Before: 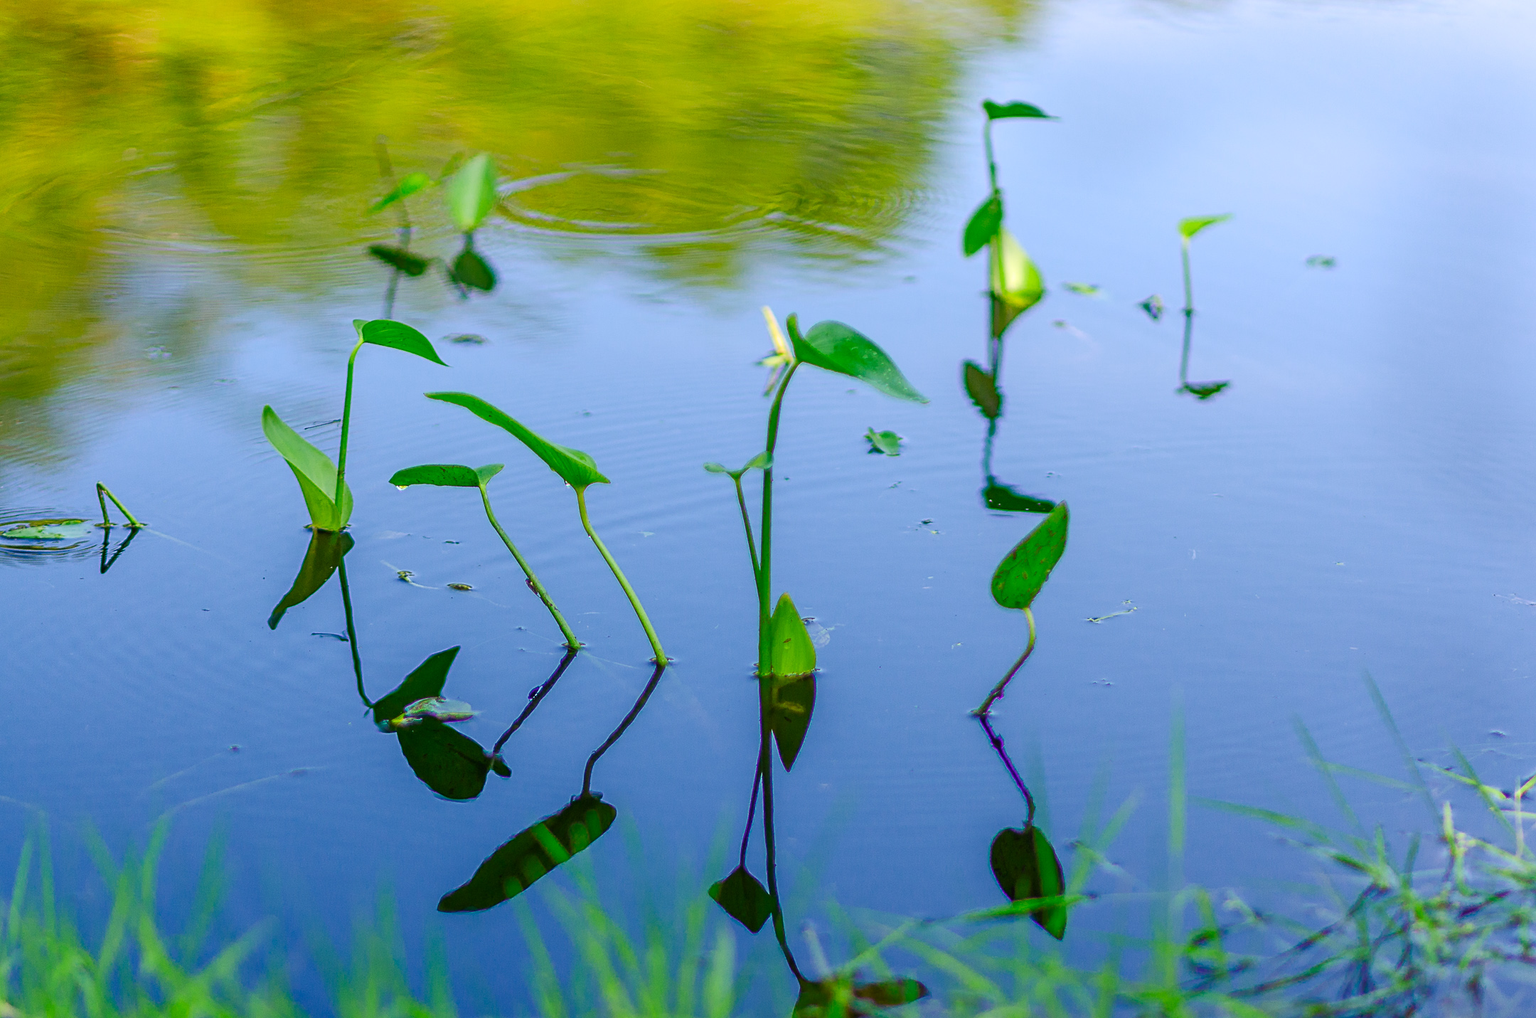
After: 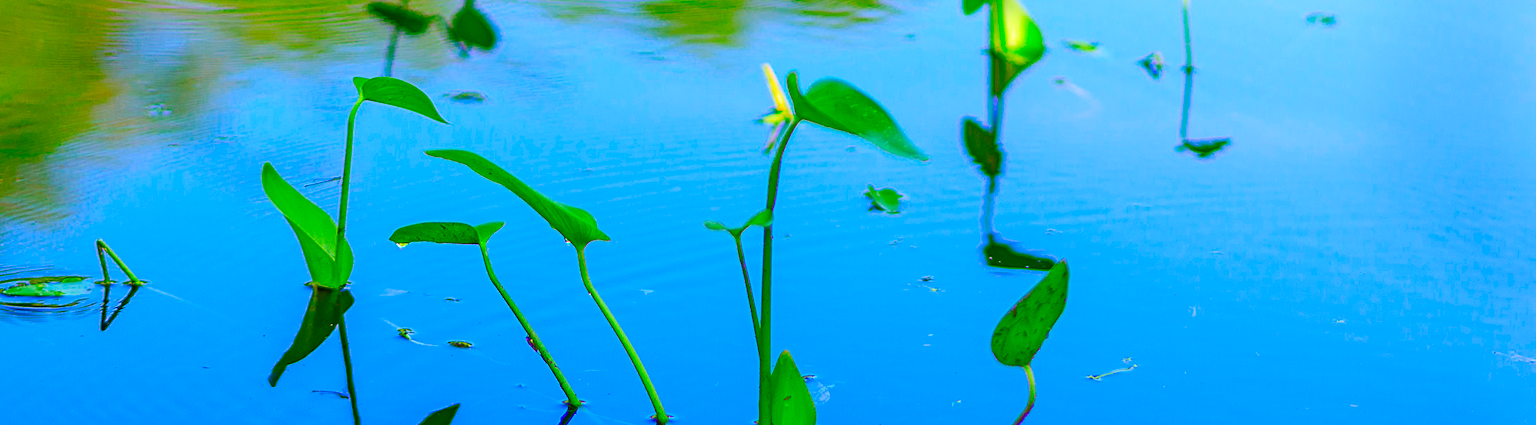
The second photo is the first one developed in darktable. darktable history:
color correction: saturation 2.15
crop and rotate: top 23.84%, bottom 34.294%
